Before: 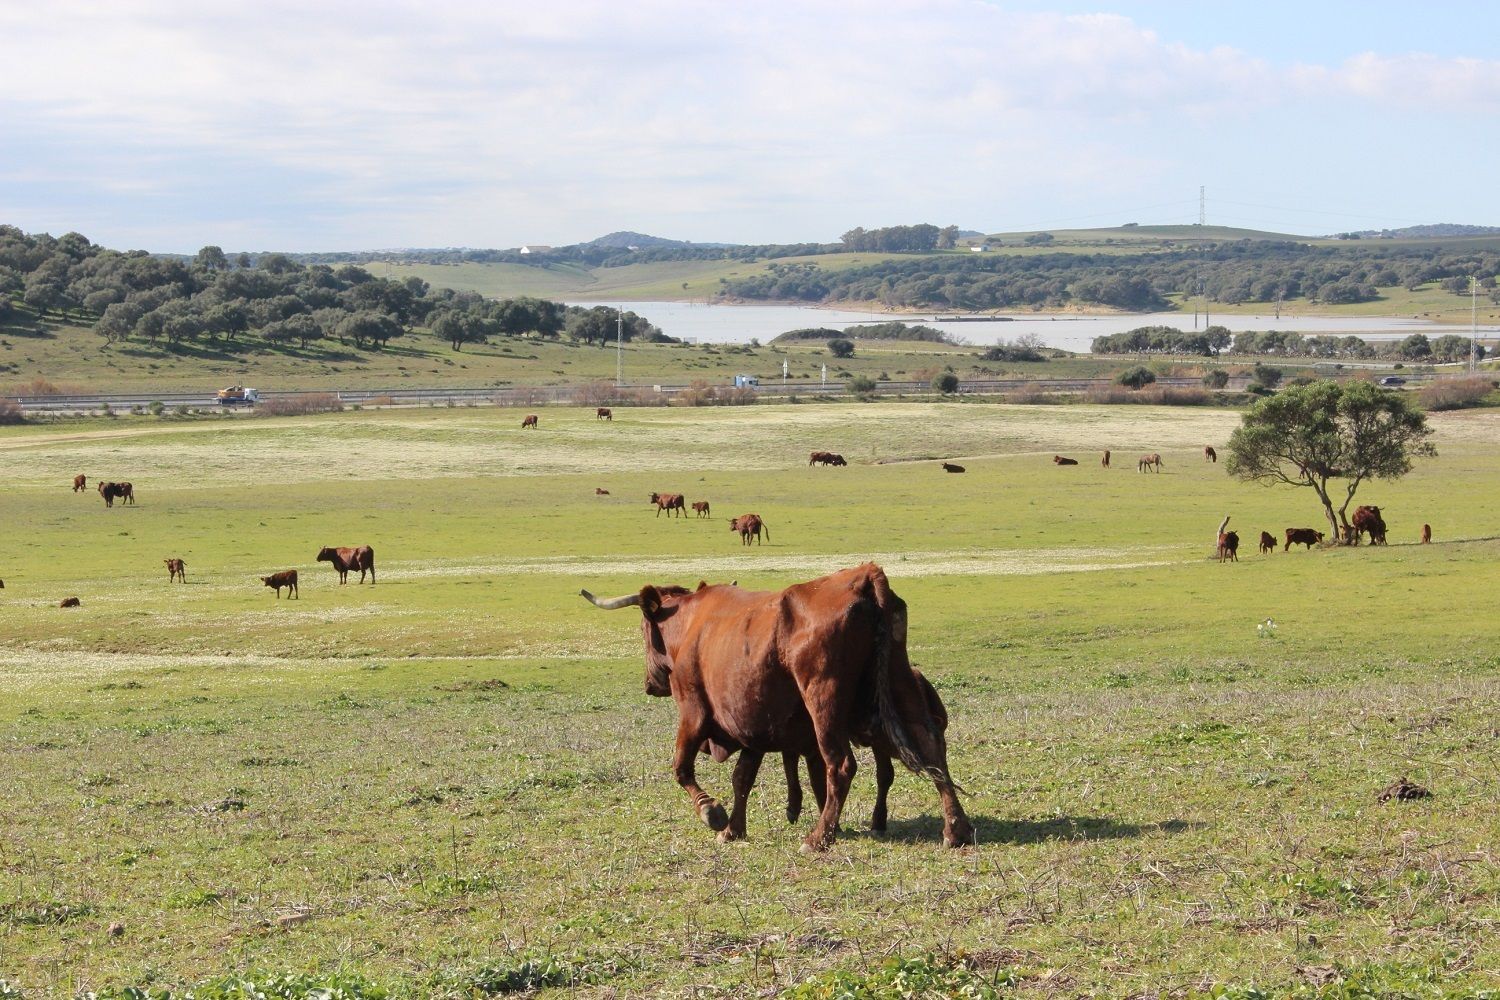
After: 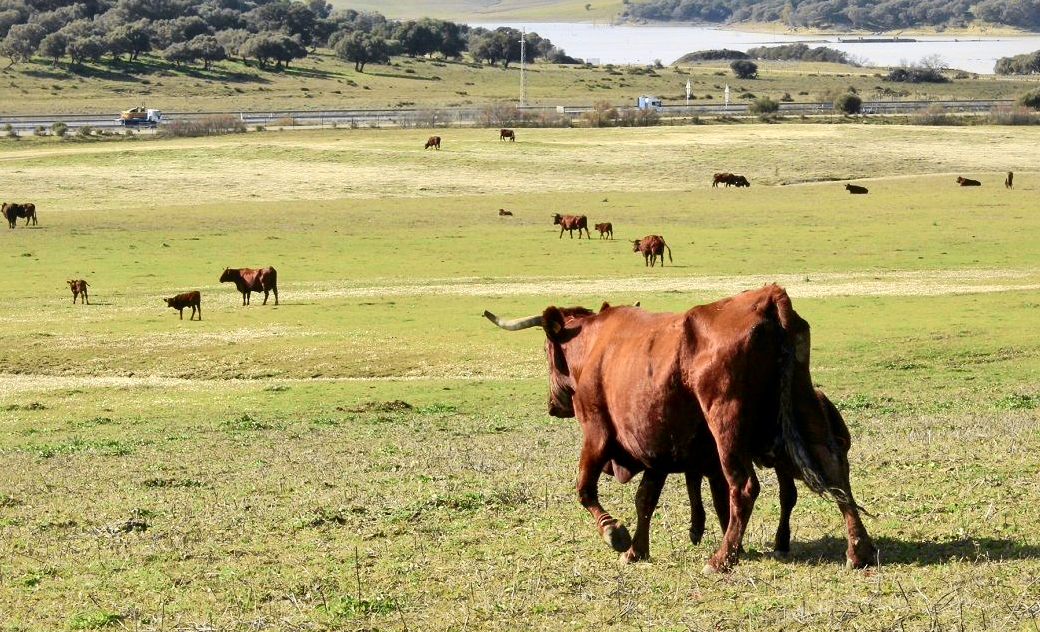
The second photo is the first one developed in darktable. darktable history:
tone curve: curves: ch0 [(0, 0.018) (0.061, 0.041) (0.205, 0.191) (0.289, 0.292) (0.39, 0.424) (0.493, 0.551) (0.666, 0.743) (0.795, 0.841) (1, 0.998)]; ch1 [(0, 0) (0.385, 0.343) (0.439, 0.415) (0.494, 0.498) (0.501, 0.501) (0.51, 0.496) (0.548, 0.554) (0.586, 0.61) (0.684, 0.658) (0.783, 0.804) (1, 1)]; ch2 [(0, 0) (0.304, 0.31) (0.403, 0.399) (0.441, 0.428) (0.47, 0.469) (0.498, 0.496) (0.524, 0.538) (0.566, 0.588) (0.648, 0.665) (0.697, 0.699) (1, 1)], color space Lab, independent channels, preserve colors none
crop: left 6.507%, top 27.917%, right 24.093%, bottom 8.796%
local contrast: mode bilateral grid, contrast 25, coarseness 59, detail 151%, midtone range 0.2
